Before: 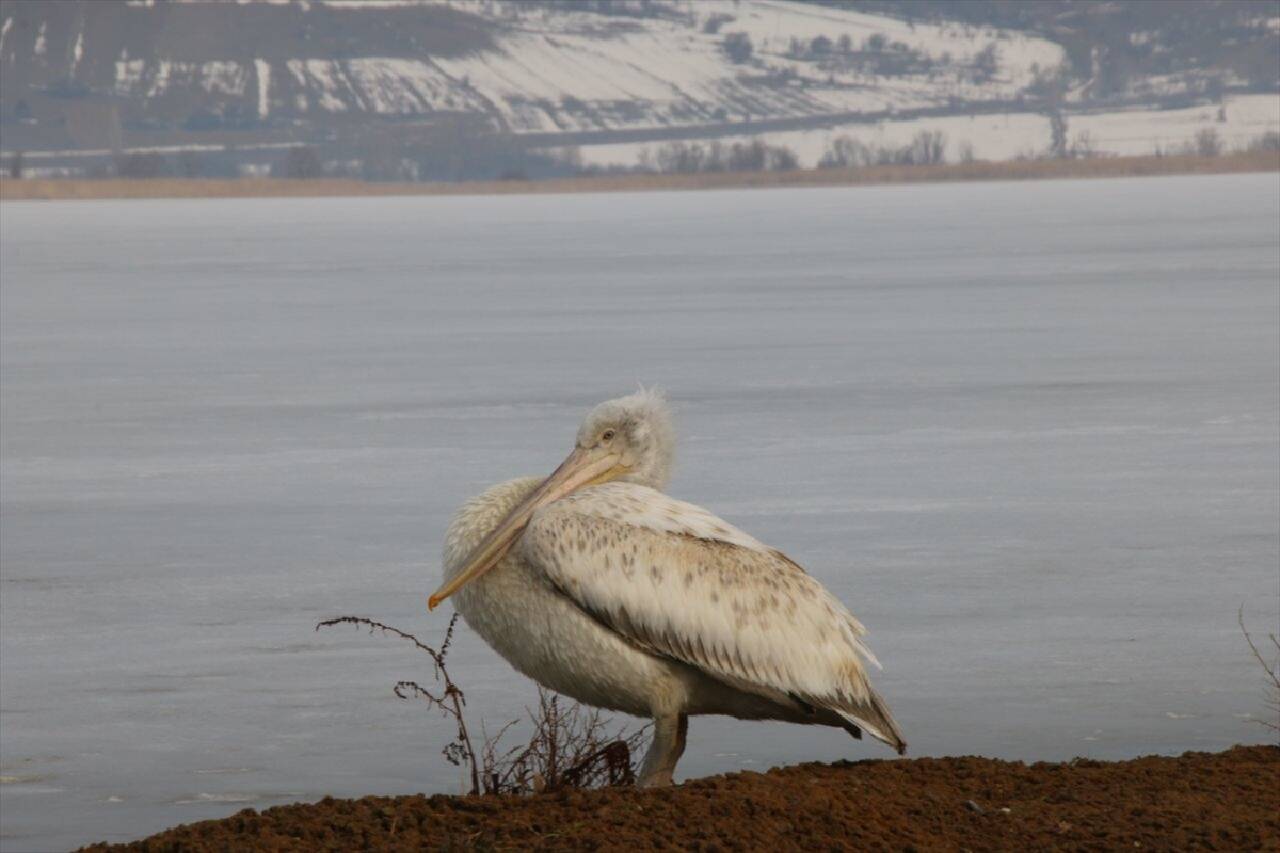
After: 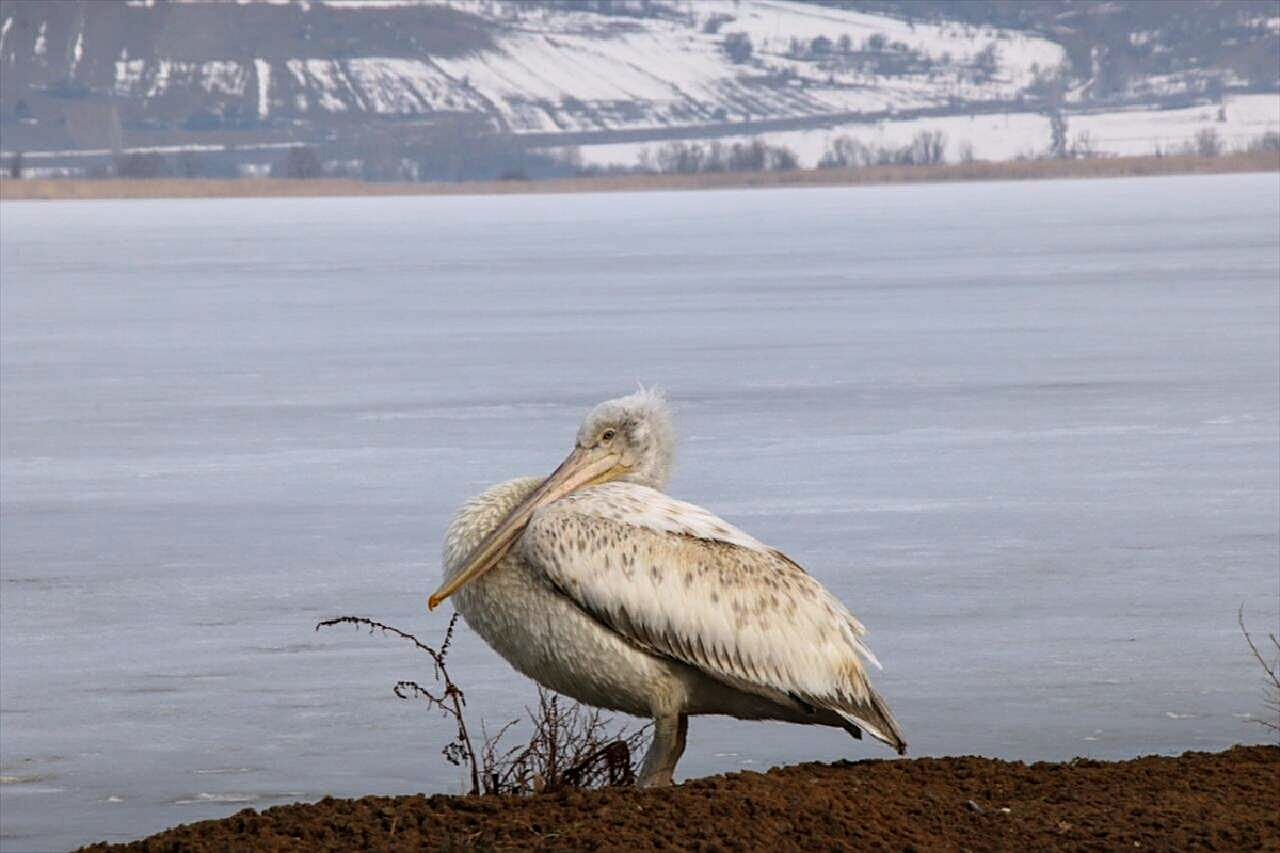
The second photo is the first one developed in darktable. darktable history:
contrast brightness saturation: contrast 0.03, brightness 0.06, saturation 0.13
tone equalizer: -8 EV -0.417 EV, -7 EV -0.389 EV, -6 EV -0.333 EV, -5 EV -0.222 EV, -3 EV 0.222 EV, -2 EV 0.333 EV, -1 EV 0.389 EV, +0 EV 0.417 EV, edges refinement/feathering 500, mask exposure compensation -1.57 EV, preserve details no
white balance: red 0.984, blue 1.059
sharpen: on, module defaults
local contrast: detail 130%
